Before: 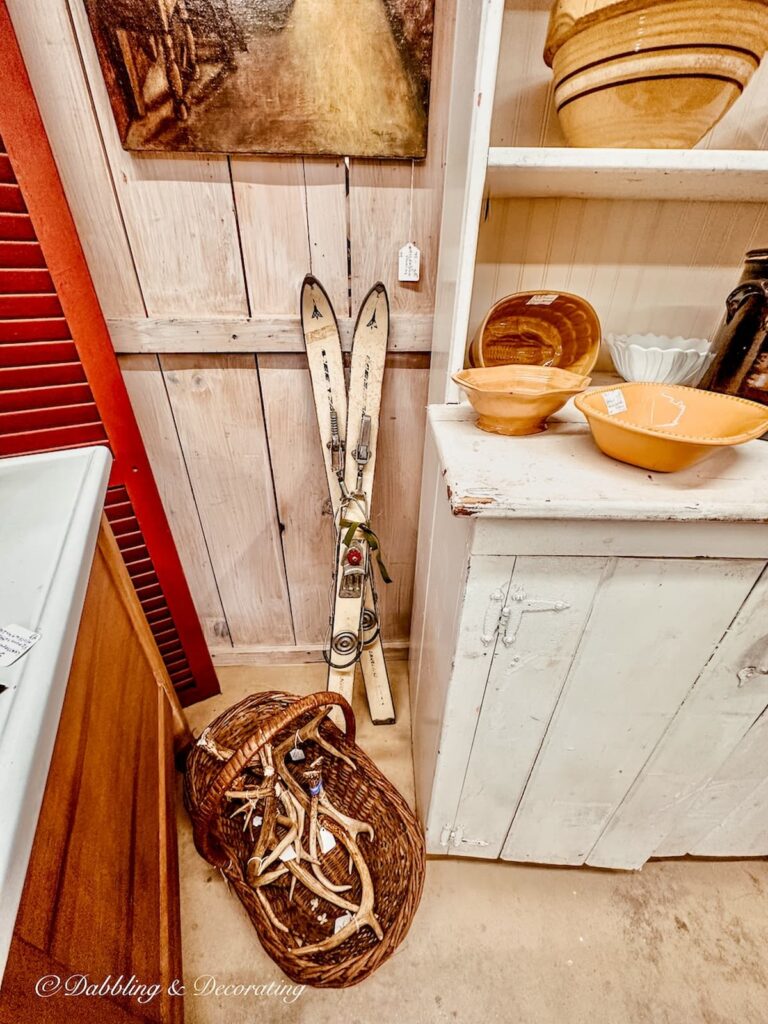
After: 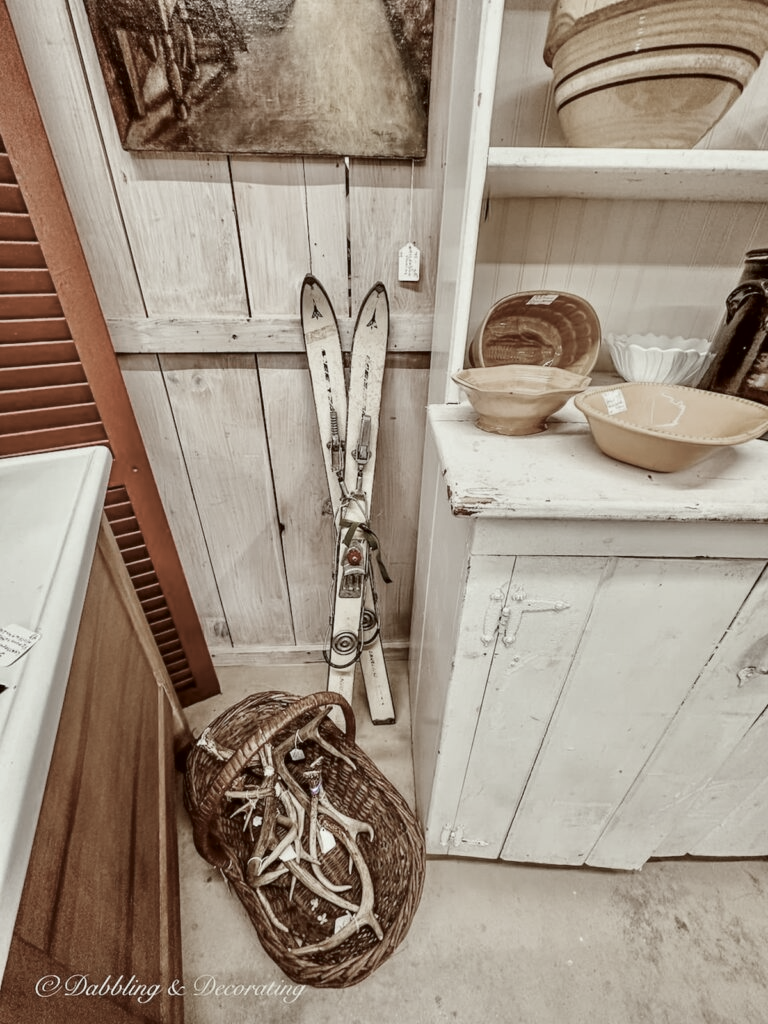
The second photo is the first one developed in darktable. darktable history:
color correction: highlights a* -6.13, highlights b* 9.16, shadows a* 10.45, shadows b* 24.05
color zones: curves: ch0 [(0, 0.613) (0.01, 0.613) (0.245, 0.448) (0.498, 0.529) (0.642, 0.665) (0.879, 0.777) (0.99, 0.613)]; ch1 [(0, 0.272) (0.219, 0.127) (0.724, 0.346)]
